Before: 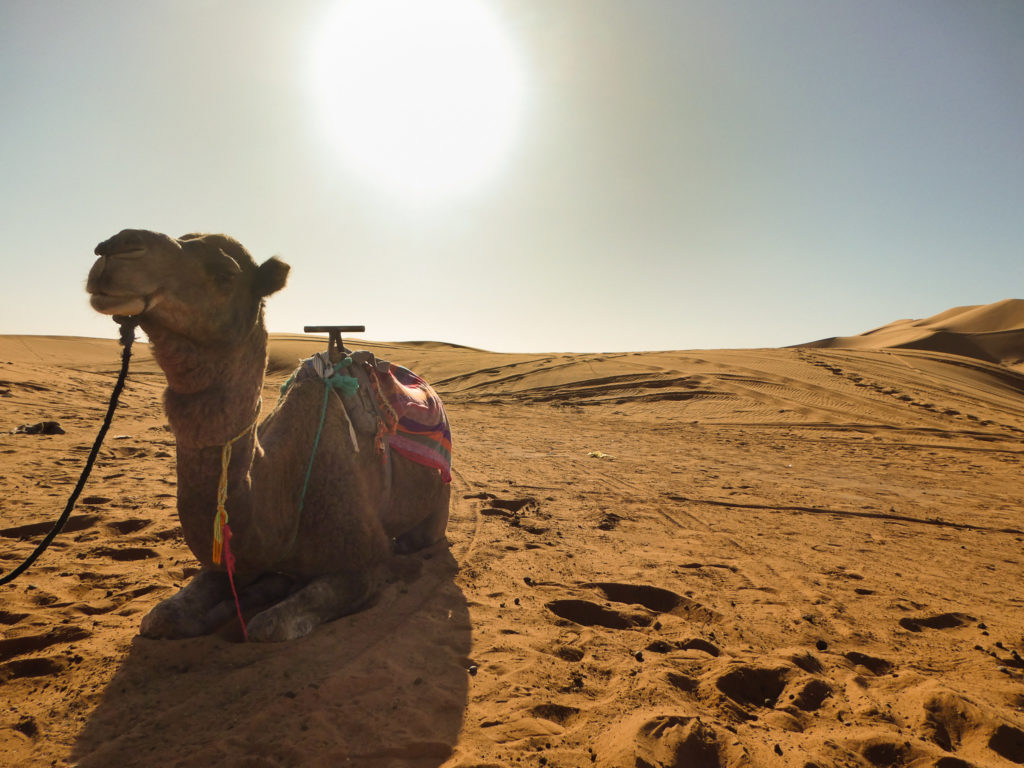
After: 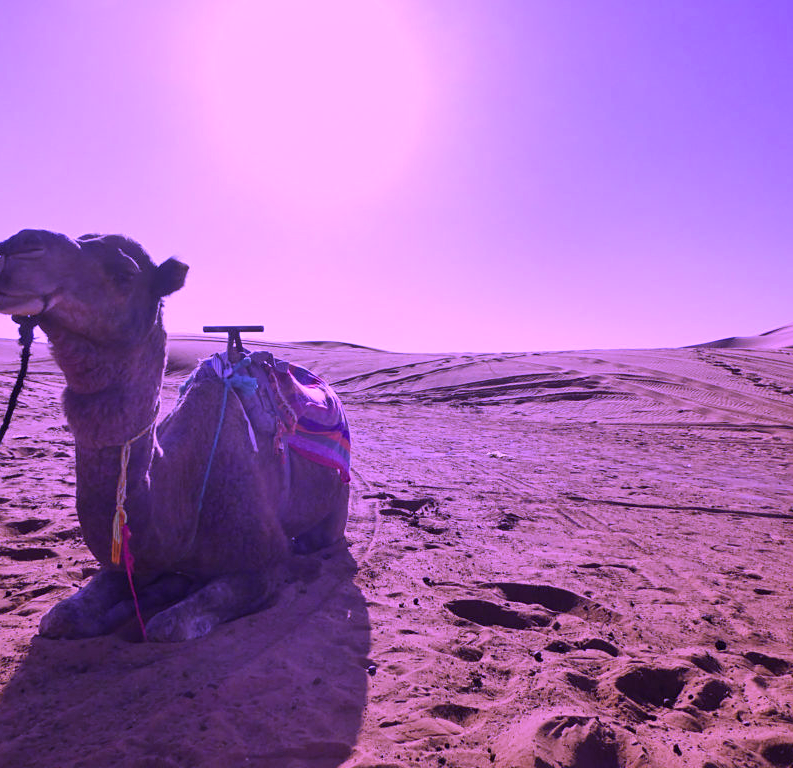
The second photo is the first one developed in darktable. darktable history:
color calibration: illuminant custom, x 0.379, y 0.481, temperature 4443.07 K
sharpen: amount 0.2
crop: left 9.88%, right 12.664%
white balance: red 0.98, blue 1.61
